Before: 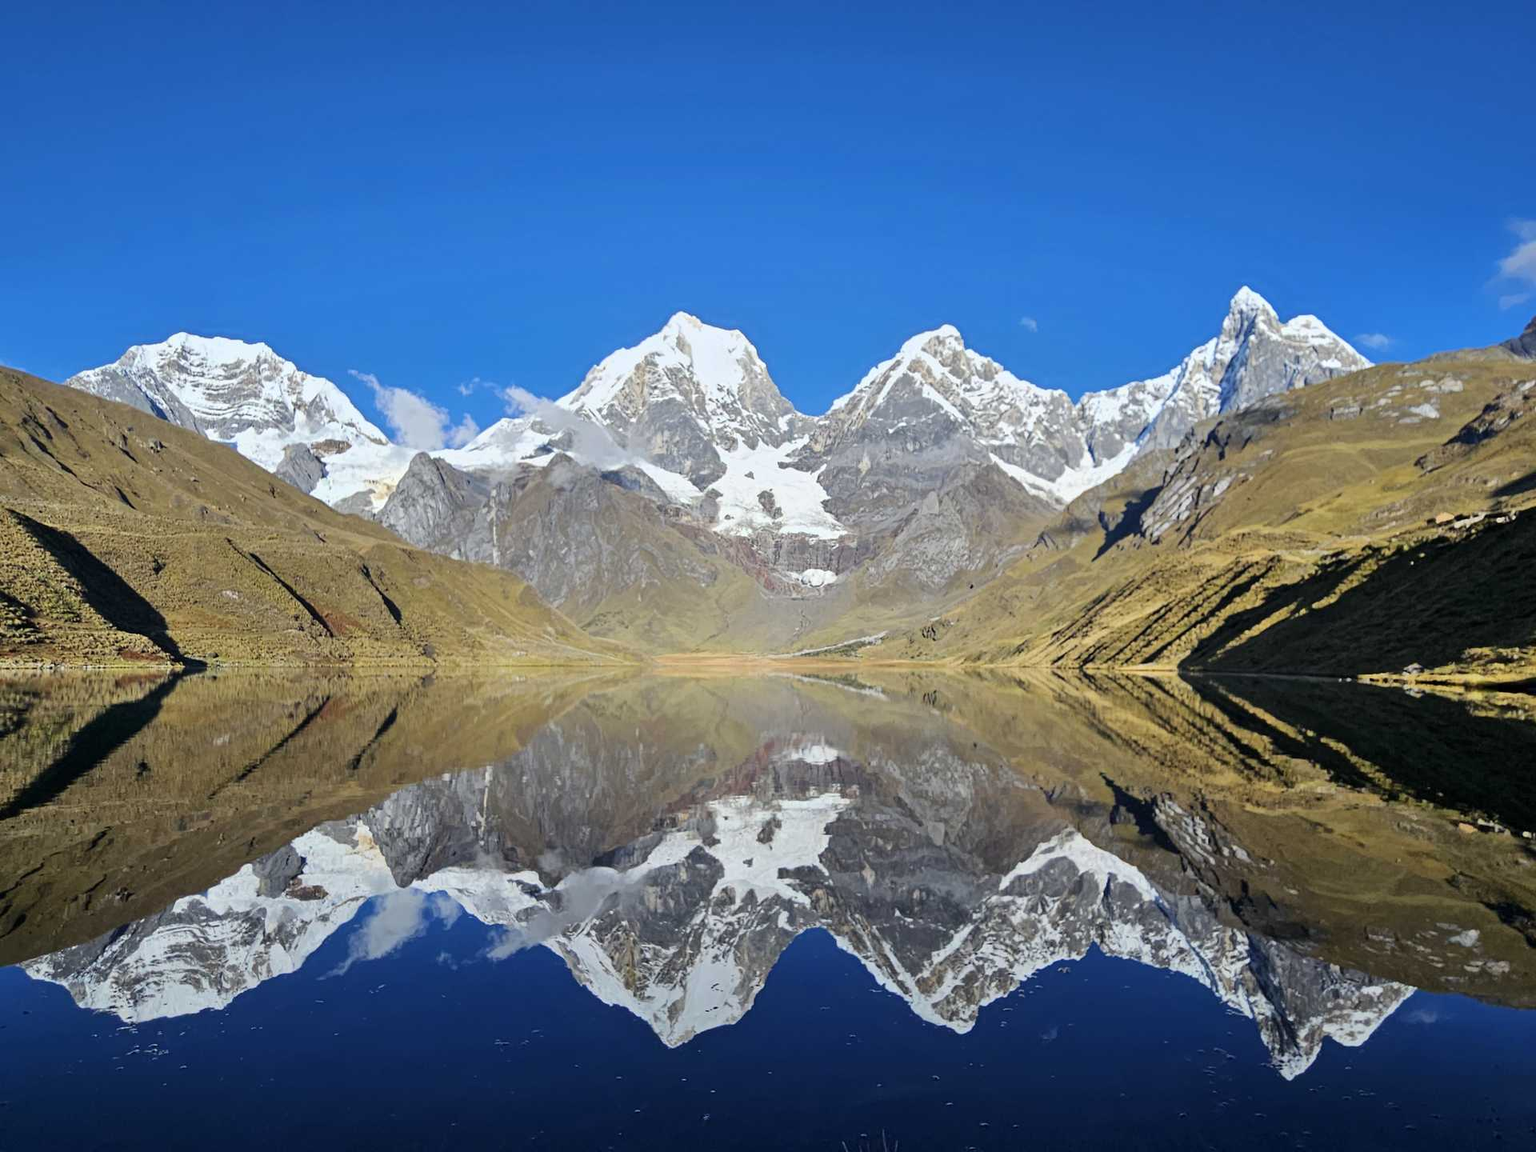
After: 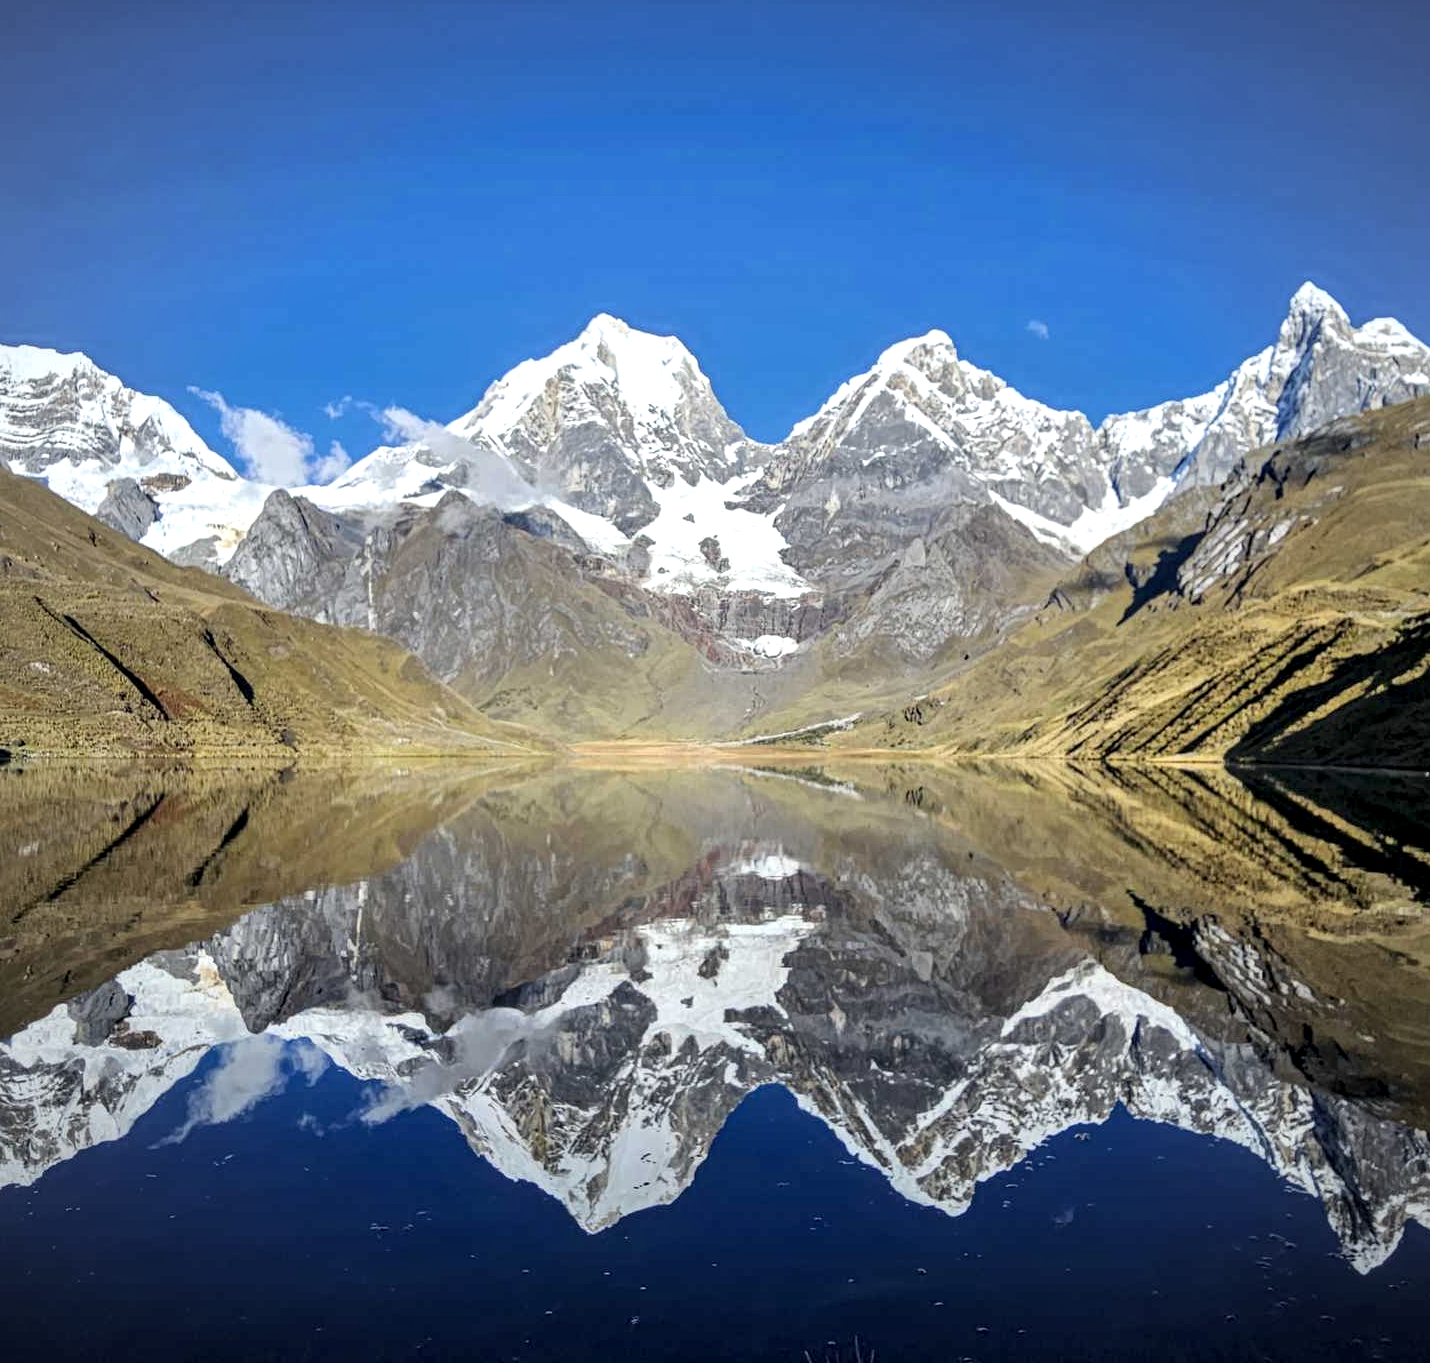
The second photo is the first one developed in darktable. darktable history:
crop and rotate: left 12.918%, top 5.336%, right 12.573%
local contrast: detail 150%
vignetting: fall-off radius 81.91%
